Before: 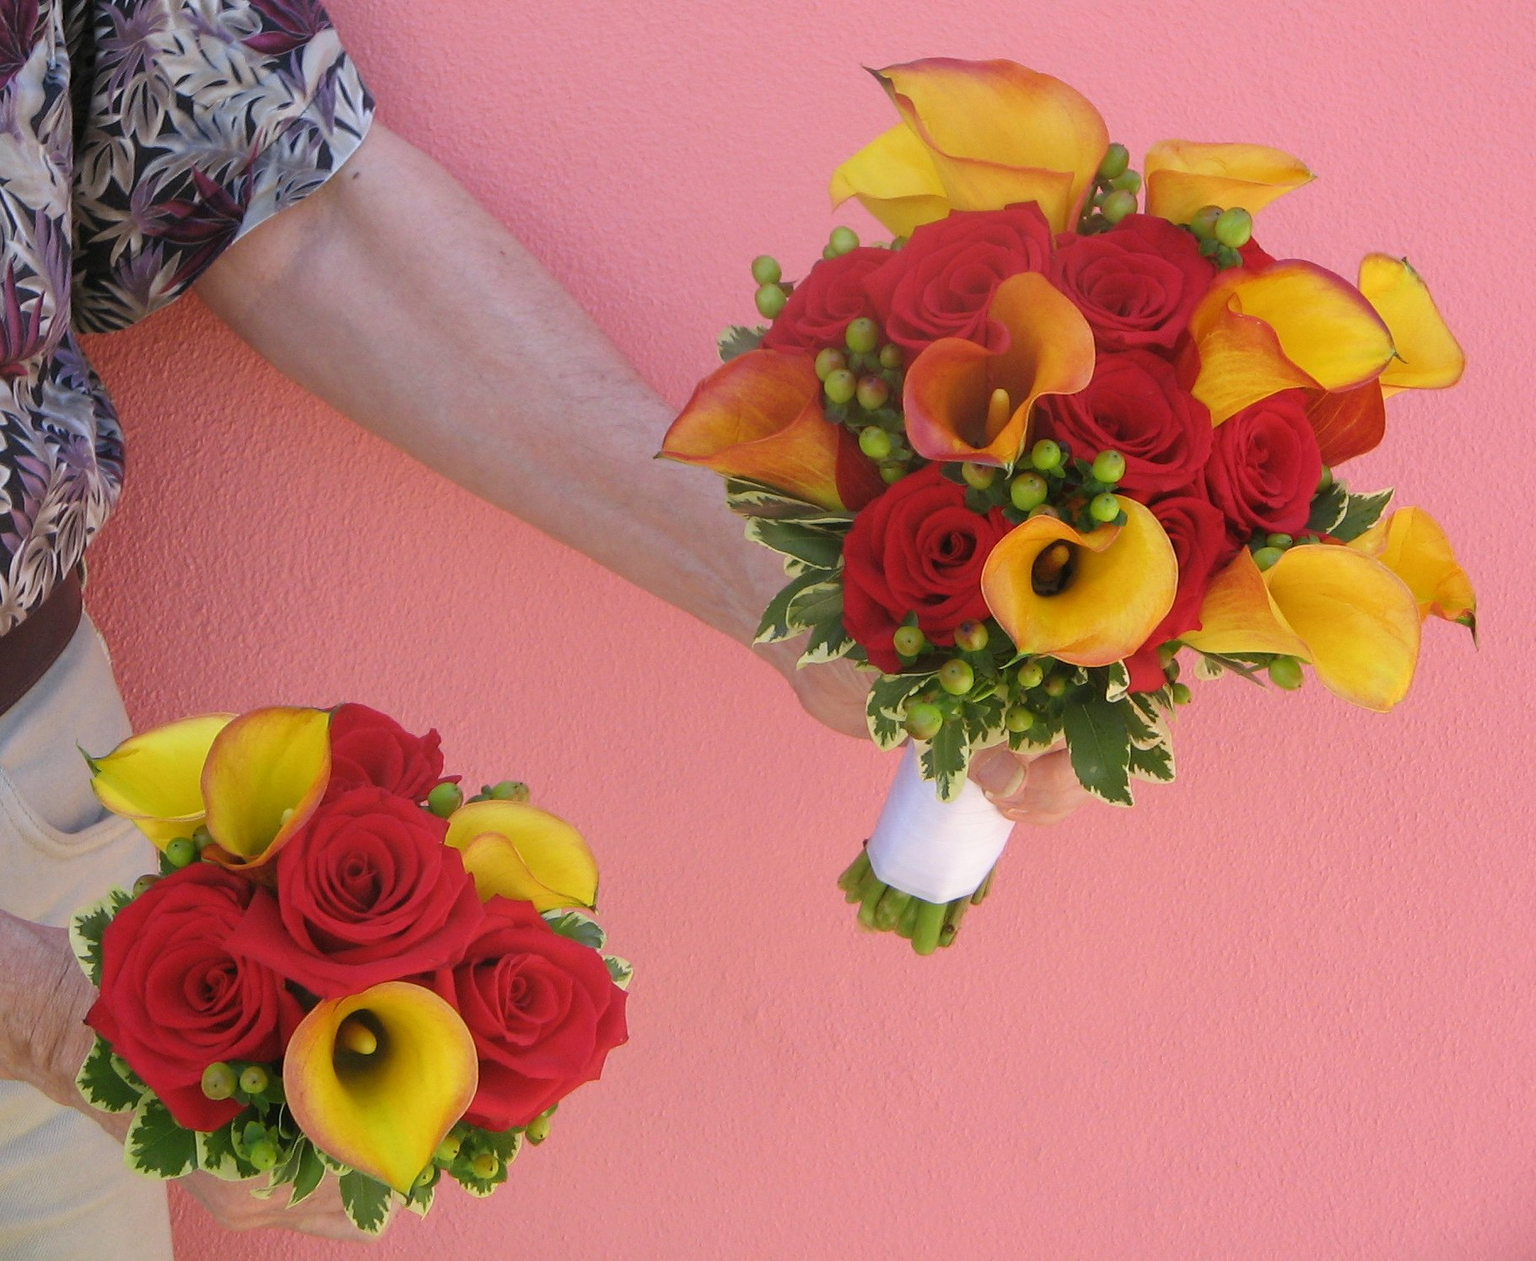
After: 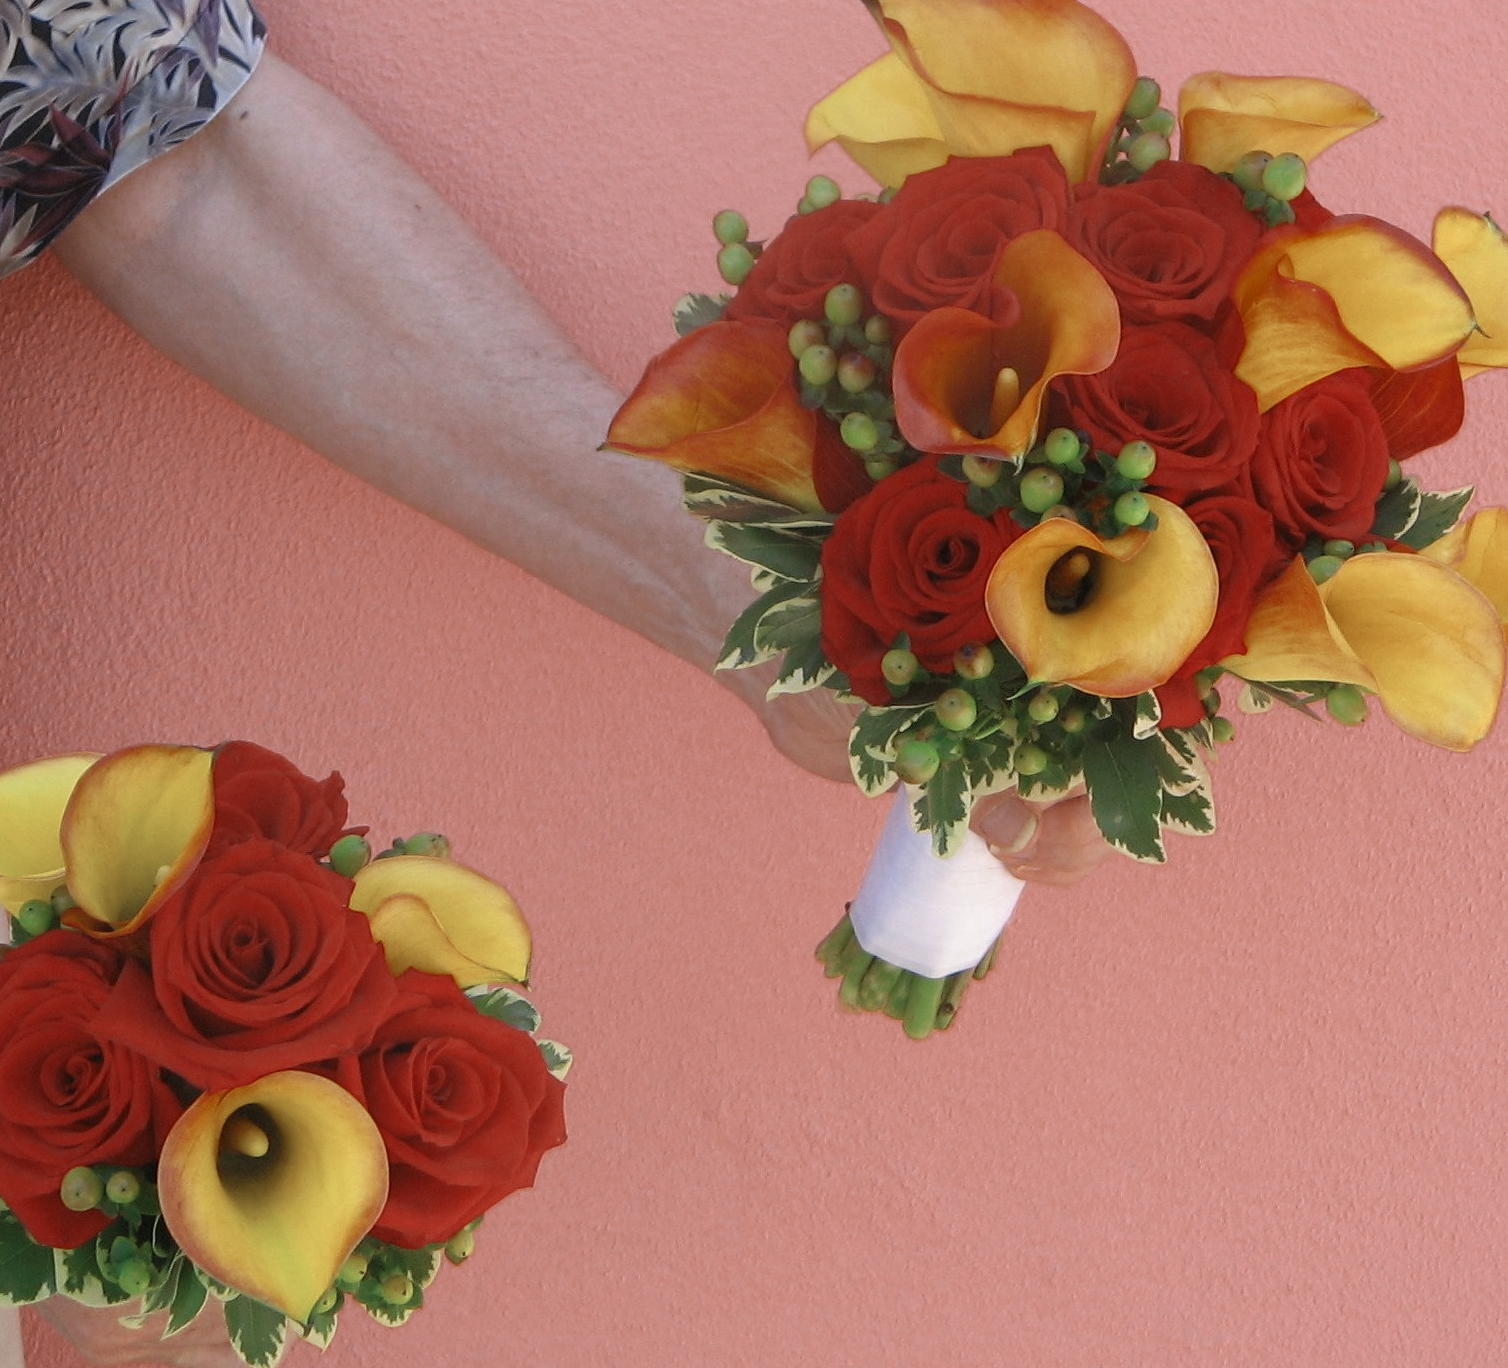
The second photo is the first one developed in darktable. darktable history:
crop: left 9.807%, top 6.259%, right 7.334%, bottom 2.177%
color zones: curves: ch0 [(0, 0.5) (0.125, 0.4) (0.25, 0.5) (0.375, 0.4) (0.5, 0.4) (0.625, 0.35) (0.75, 0.35) (0.875, 0.5)]; ch1 [(0, 0.35) (0.125, 0.45) (0.25, 0.35) (0.375, 0.35) (0.5, 0.35) (0.625, 0.35) (0.75, 0.45) (0.875, 0.35)]; ch2 [(0, 0.6) (0.125, 0.5) (0.25, 0.5) (0.375, 0.6) (0.5, 0.6) (0.625, 0.5) (0.75, 0.5) (0.875, 0.5)]
